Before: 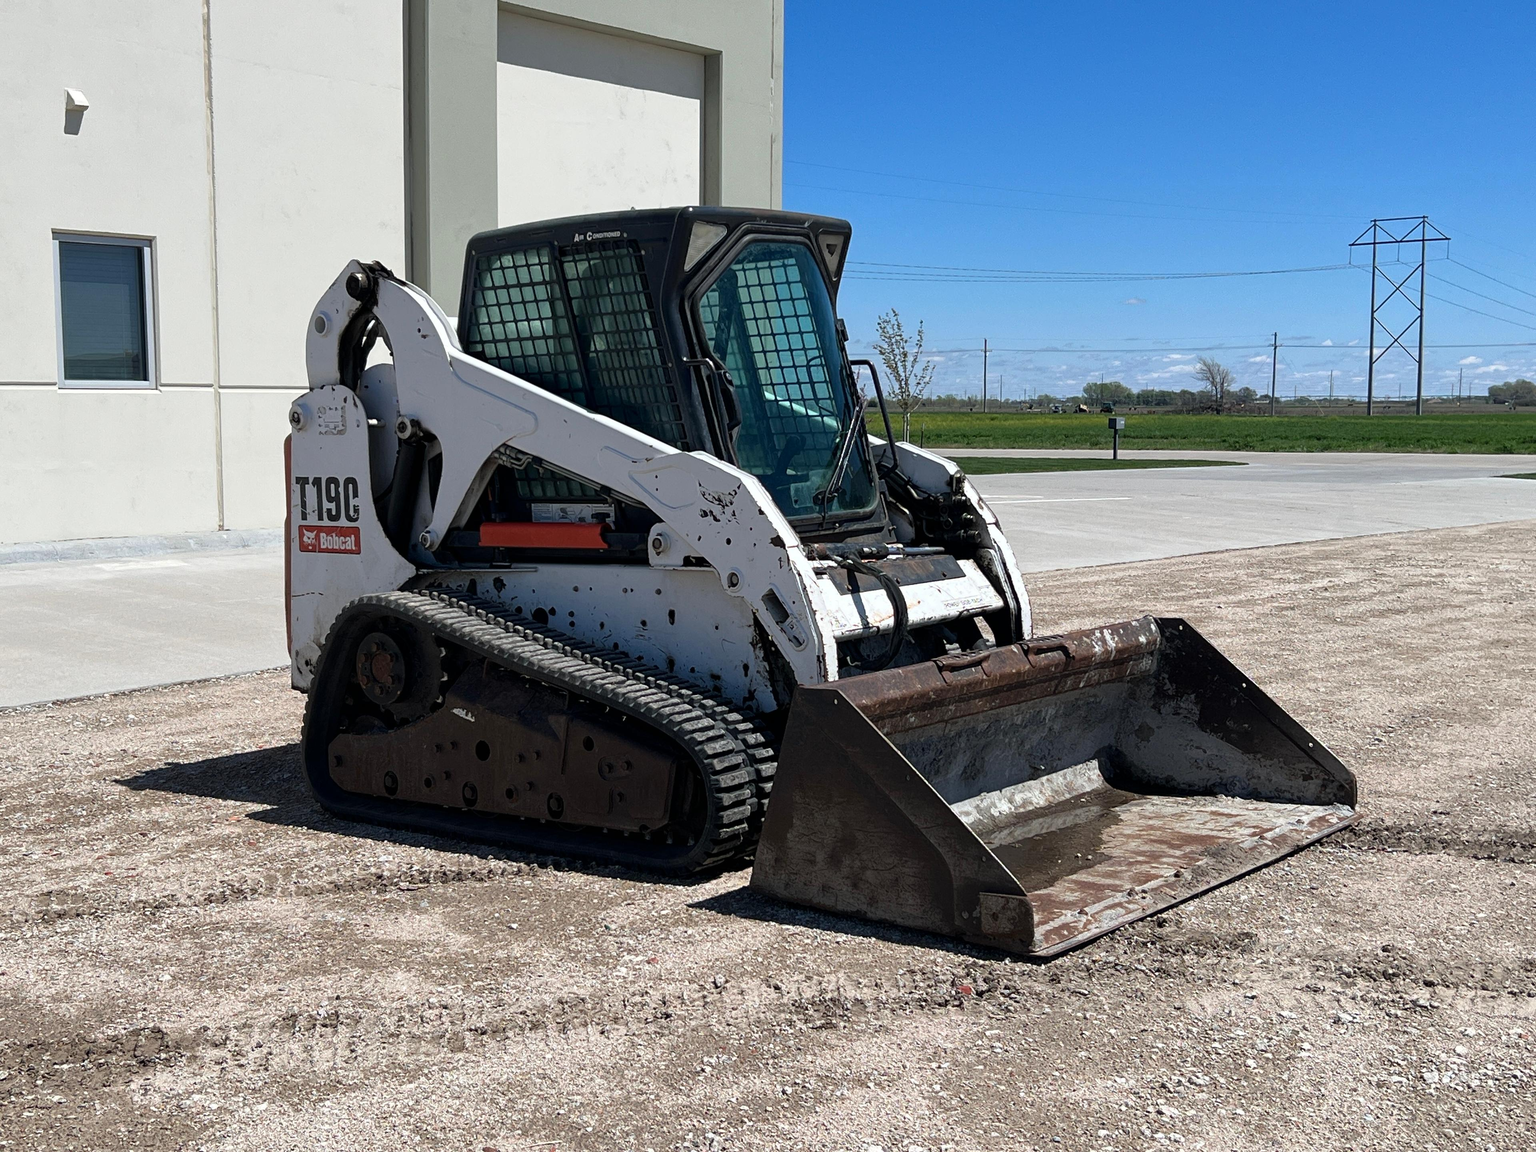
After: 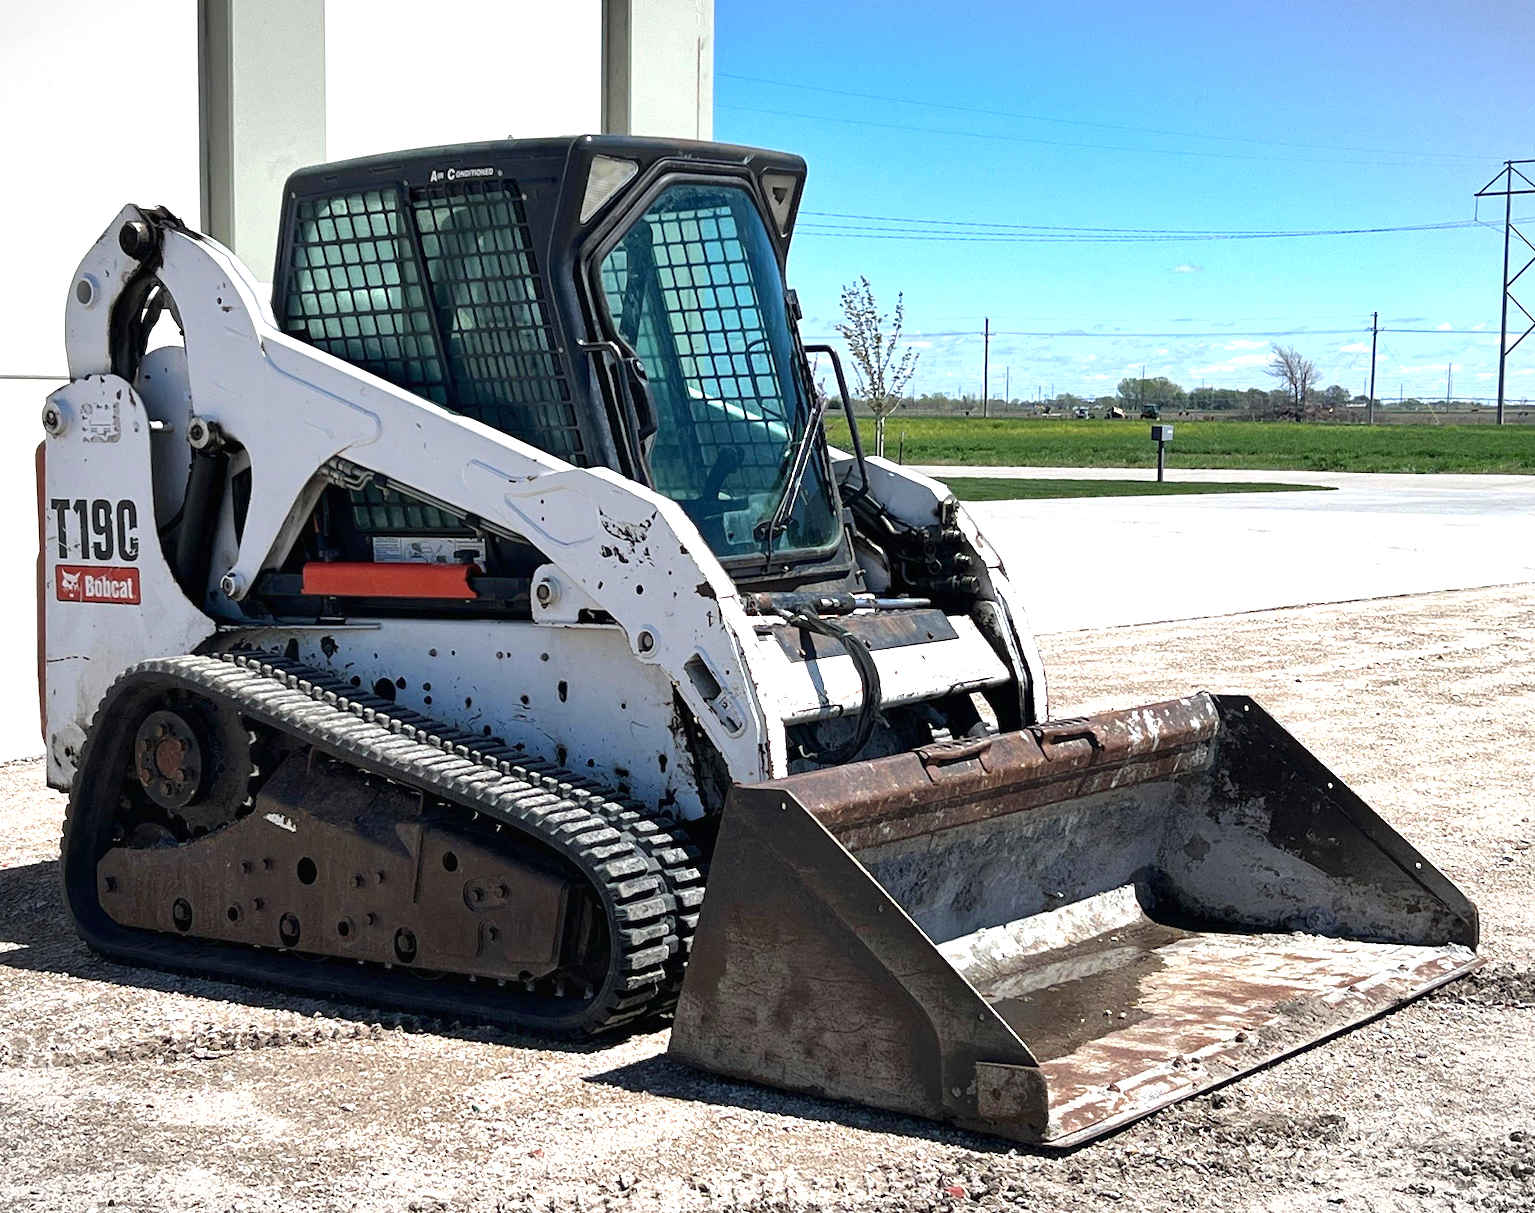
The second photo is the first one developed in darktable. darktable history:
crop: left 16.768%, top 8.653%, right 8.362%, bottom 12.485%
exposure: black level correction 0, exposure 1.1 EV, compensate exposure bias true, compensate highlight preservation false
rotate and perspective: rotation 0.174°, lens shift (vertical) 0.013, lens shift (horizontal) 0.019, shear 0.001, automatic cropping original format, crop left 0.007, crop right 0.991, crop top 0.016, crop bottom 0.997
shadows and highlights: shadows 37.27, highlights -28.18, soften with gaussian
vignetting: fall-off start 100%, brightness -0.282, width/height ratio 1.31
